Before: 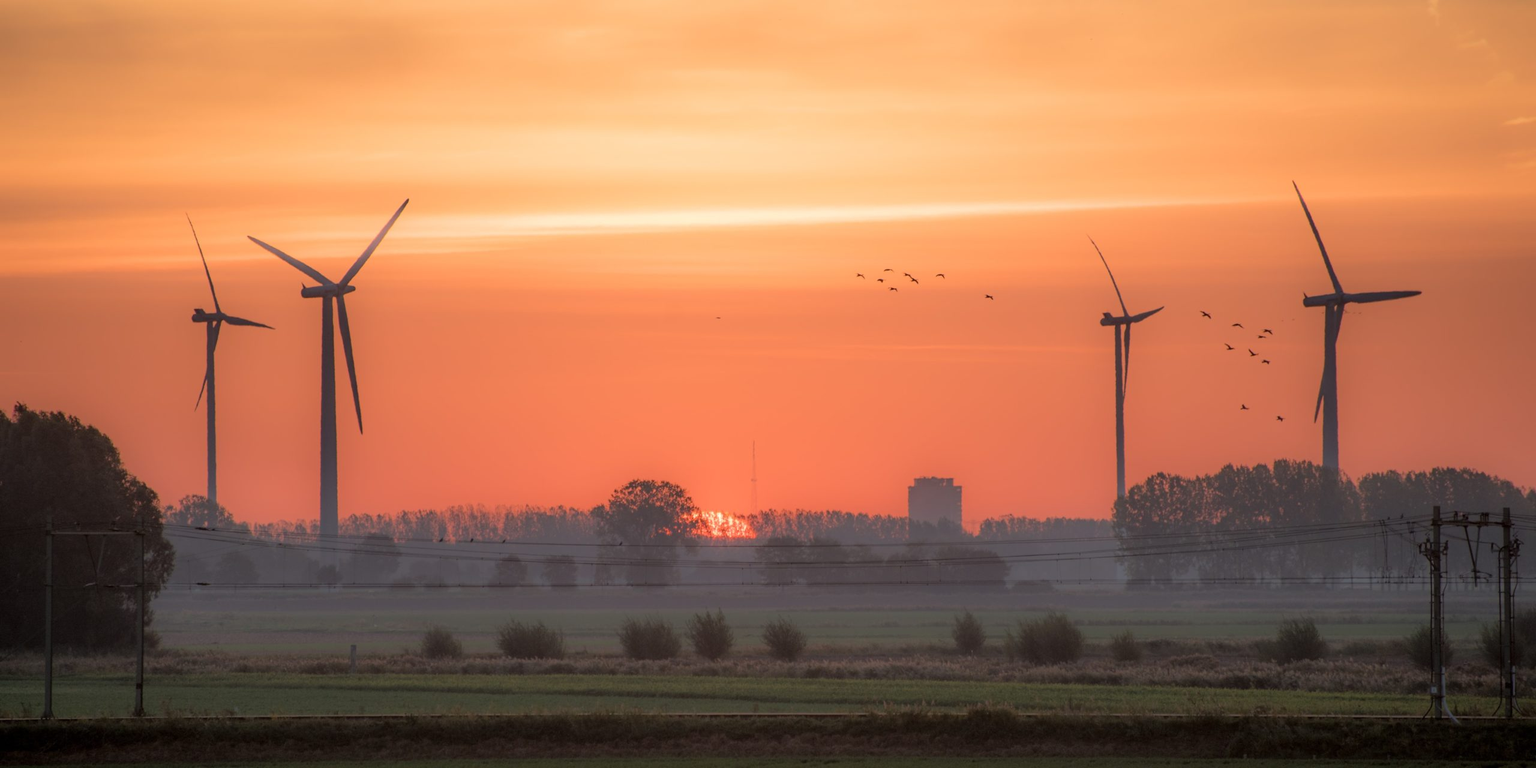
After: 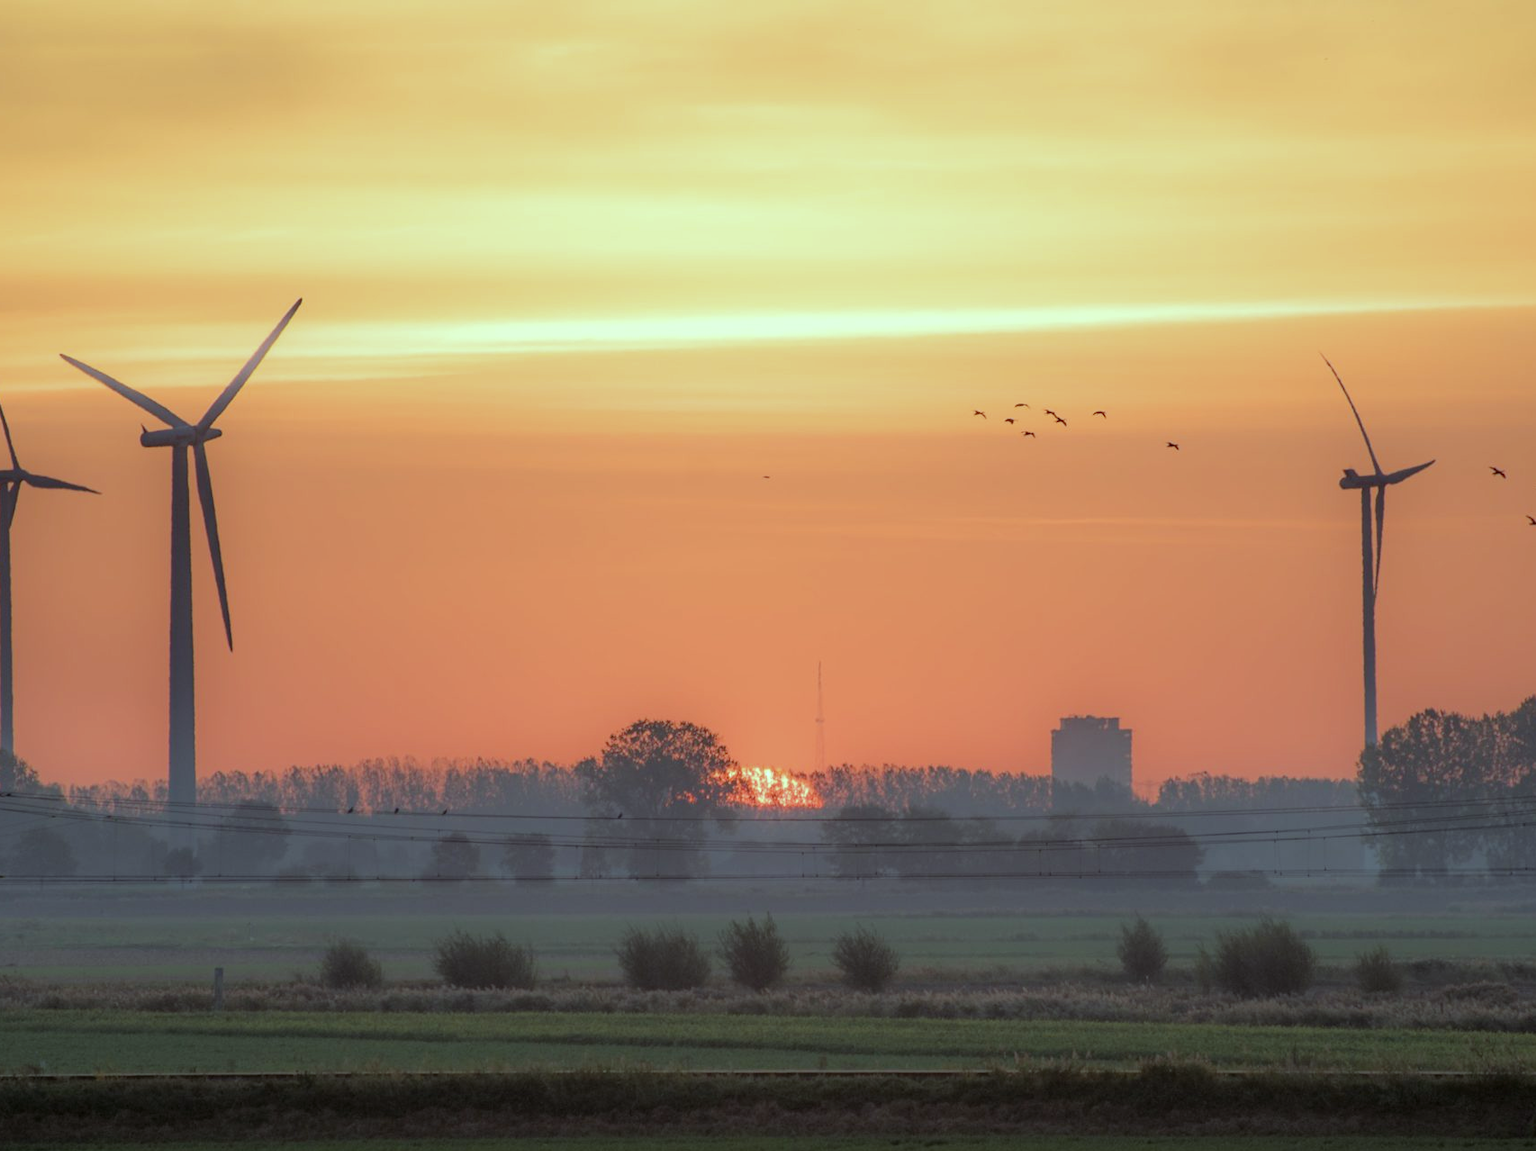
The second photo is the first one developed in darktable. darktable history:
color balance: mode lift, gamma, gain (sRGB), lift [0.997, 0.979, 1.021, 1.011], gamma [1, 1.084, 0.916, 0.998], gain [1, 0.87, 1.13, 1.101], contrast 4.55%, contrast fulcrum 38.24%, output saturation 104.09%
crop and rotate: left 13.537%, right 19.796%
